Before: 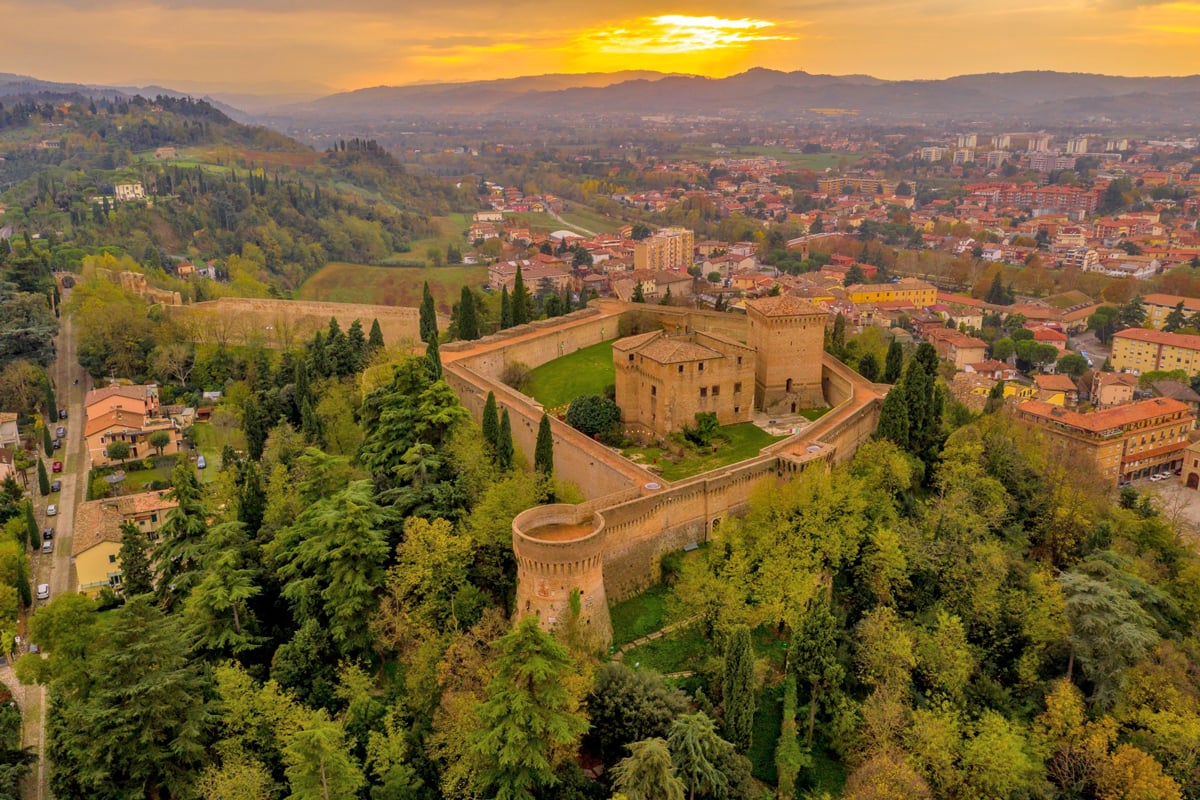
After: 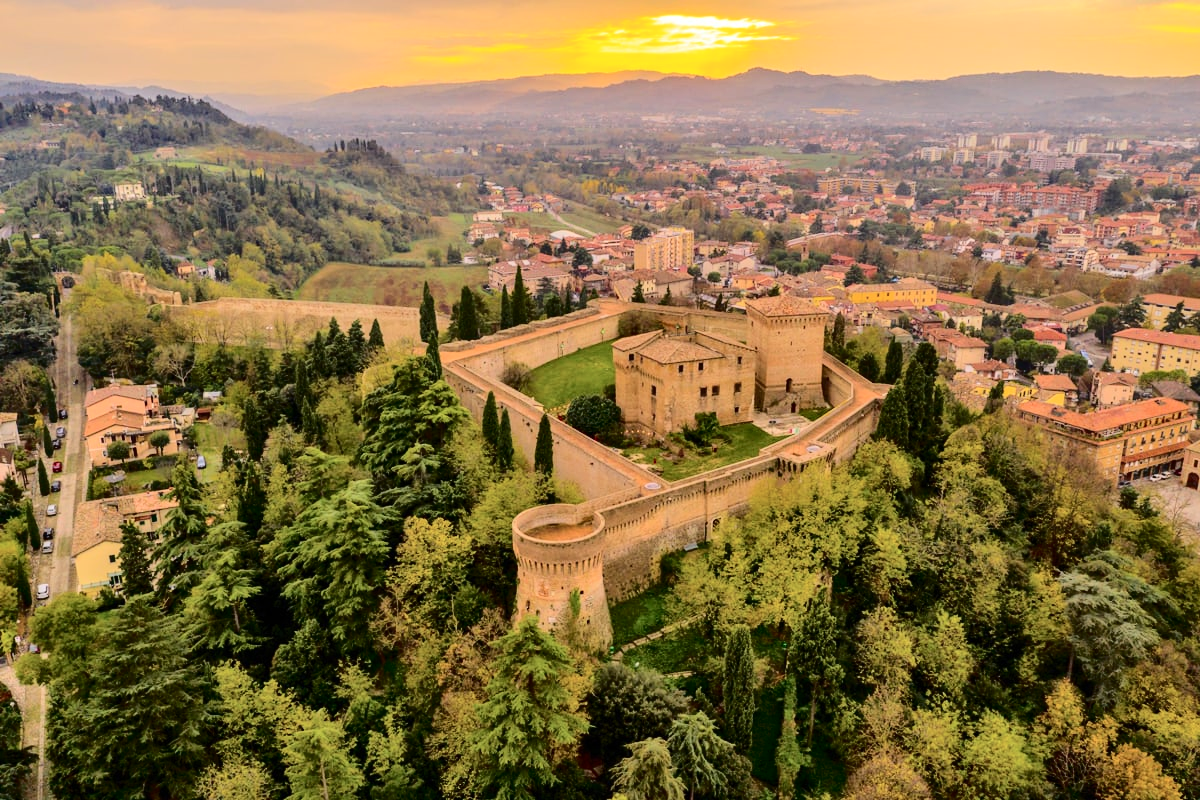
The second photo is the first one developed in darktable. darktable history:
tone curve: curves: ch0 [(0, 0) (0.003, 0.003) (0.011, 0.009) (0.025, 0.018) (0.044, 0.027) (0.069, 0.034) (0.1, 0.043) (0.136, 0.056) (0.177, 0.084) (0.224, 0.138) (0.277, 0.203) (0.335, 0.329) (0.399, 0.451) (0.468, 0.572) (0.543, 0.671) (0.623, 0.754) (0.709, 0.821) (0.801, 0.88) (0.898, 0.938) (1, 1)], color space Lab, independent channels, preserve colors none
